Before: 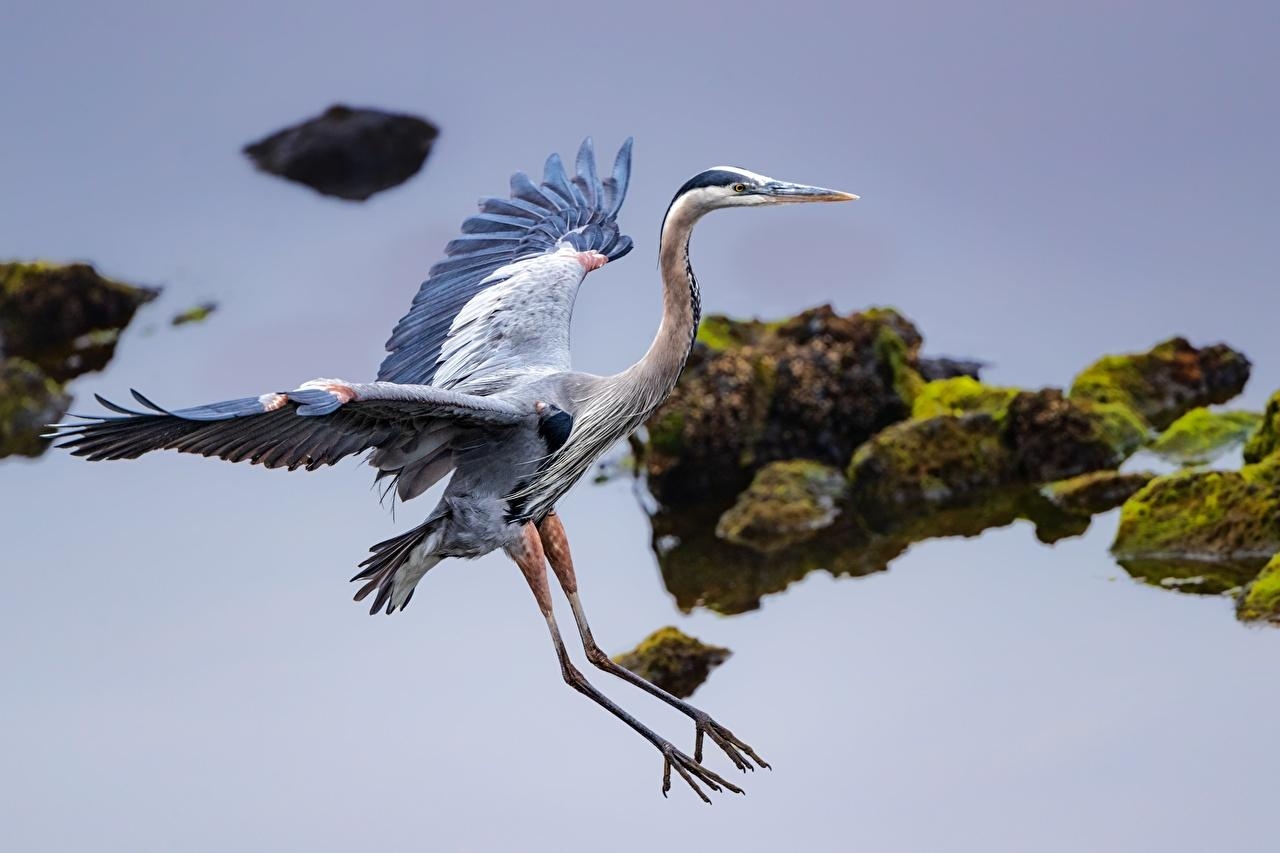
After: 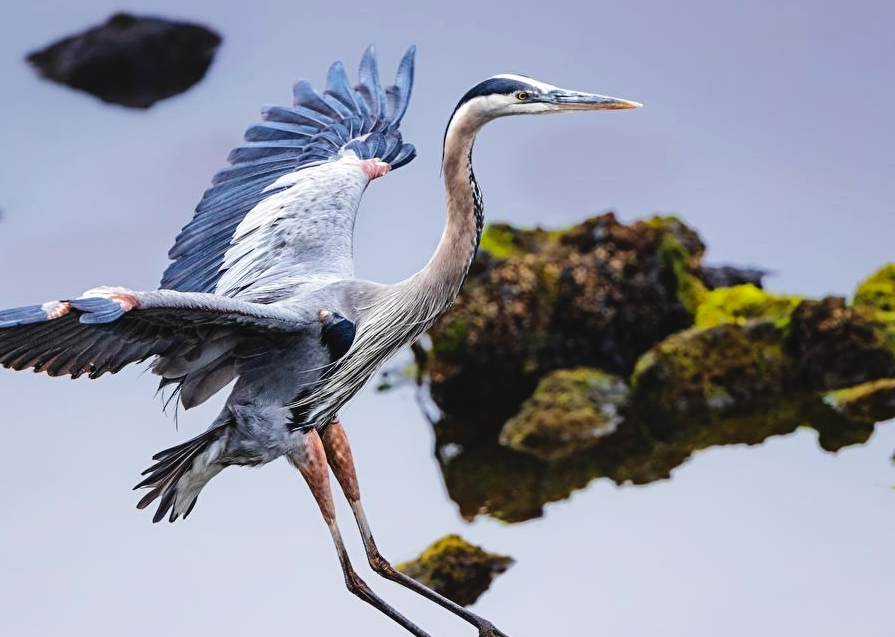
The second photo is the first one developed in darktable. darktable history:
crop and rotate: left 16.969%, top 10.879%, right 13.039%, bottom 14.428%
tone curve: curves: ch0 [(0, 0.036) (0.119, 0.115) (0.466, 0.498) (0.715, 0.767) (0.817, 0.865) (1, 0.998)]; ch1 [(0, 0) (0.377, 0.424) (0.442, 0.491) (0.487, 0.502) (0.514, 0.512) (0.536, 0.577) (0.66, 0.724) (1, 1)]; ch2 [(0, 0) (0.38, 0.405) (0.463, 0.443) (0.492, 0.486) (0.526, 0.541) (0.578, 0.598) (1, 1)], preserve colors none
